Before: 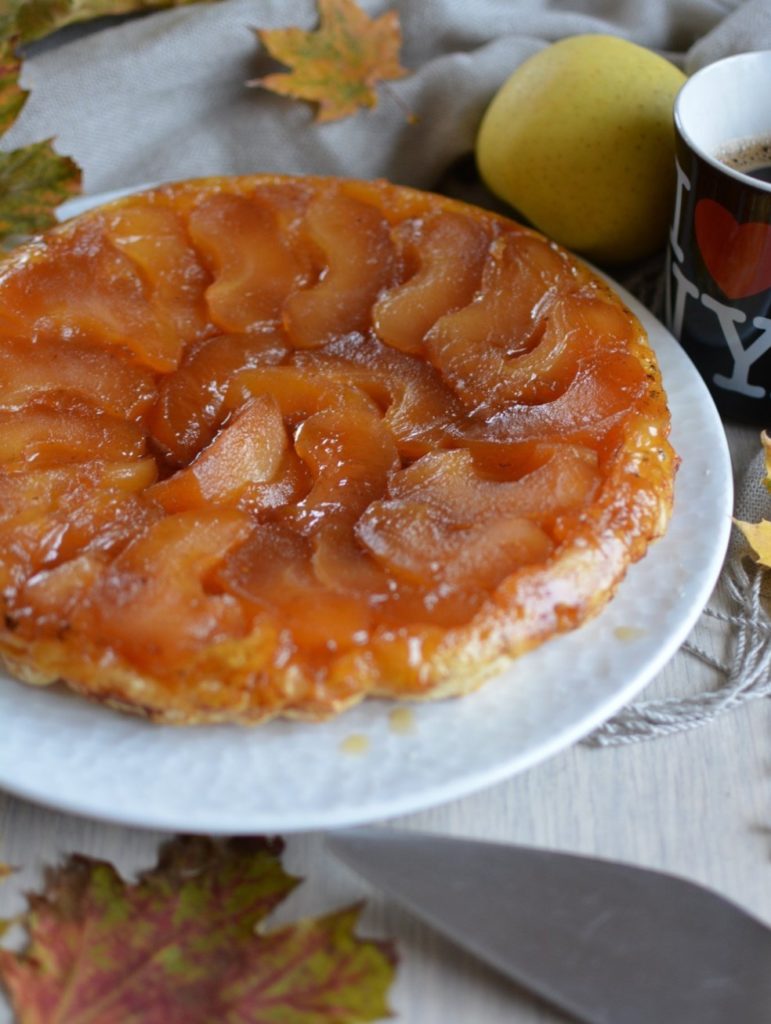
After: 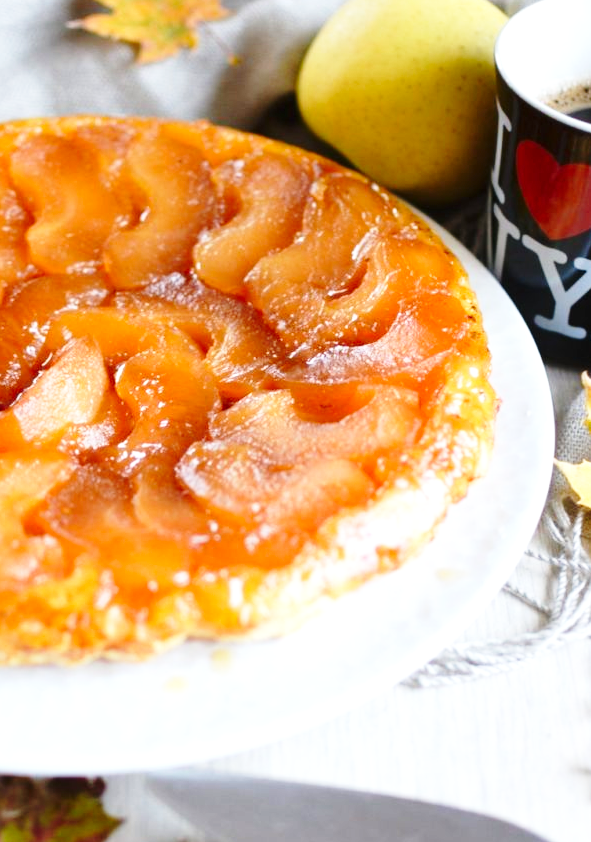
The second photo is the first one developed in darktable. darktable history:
crop: left 23.271%, top 5.853%, bottom 11.835%
base curve: curves: ch0 [(0, 0) (0.028, 0.03) (0.121, 0.232) (0.46, 0.748) (0.859, 0.968) (1, 1)], preserve colors none
exposure: exposure 0.77 EV, compensate highlight preservation false
